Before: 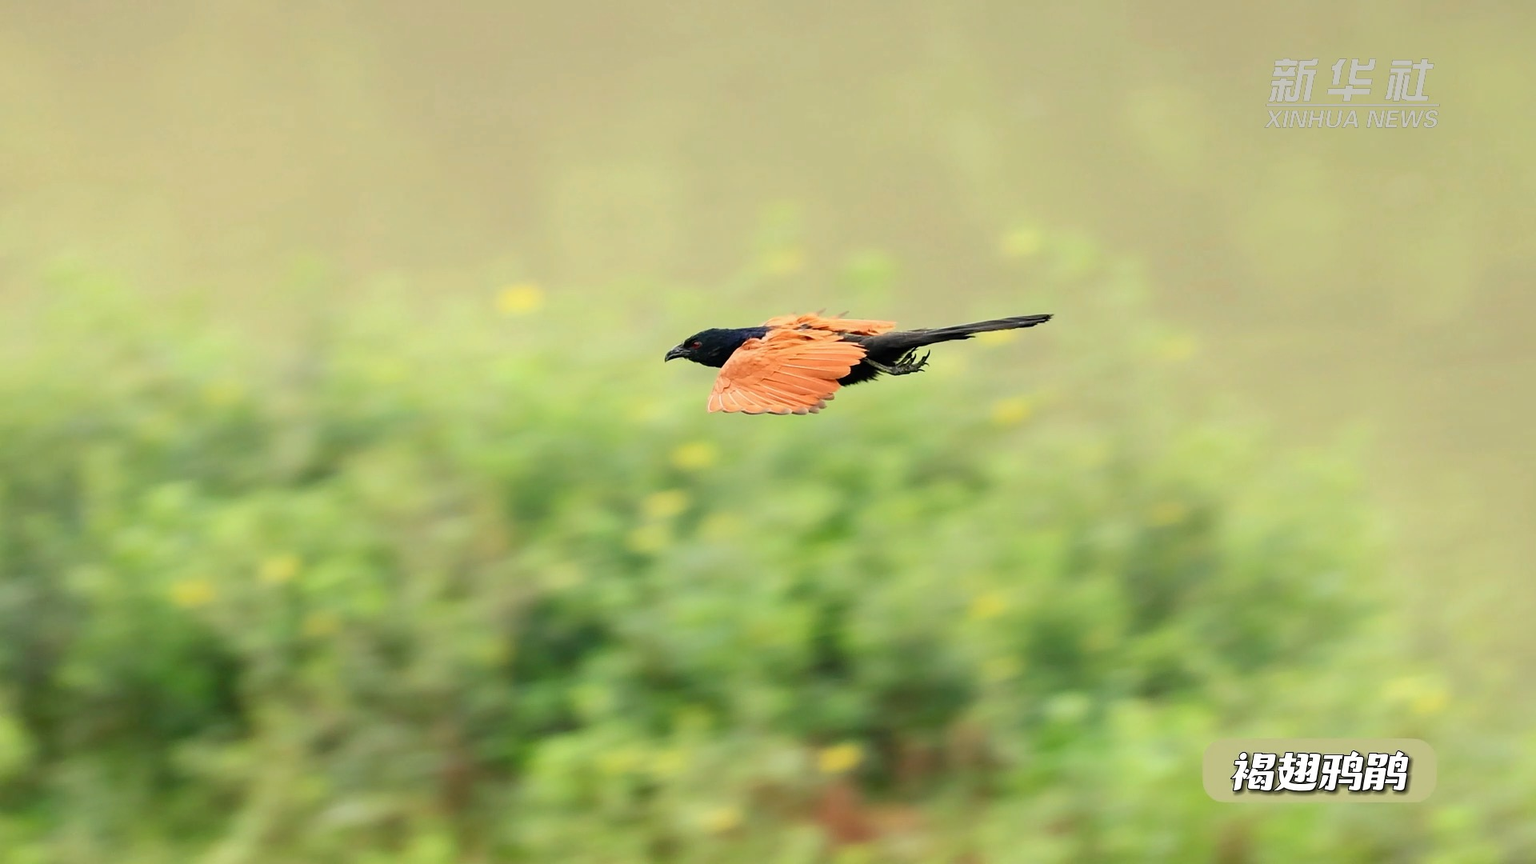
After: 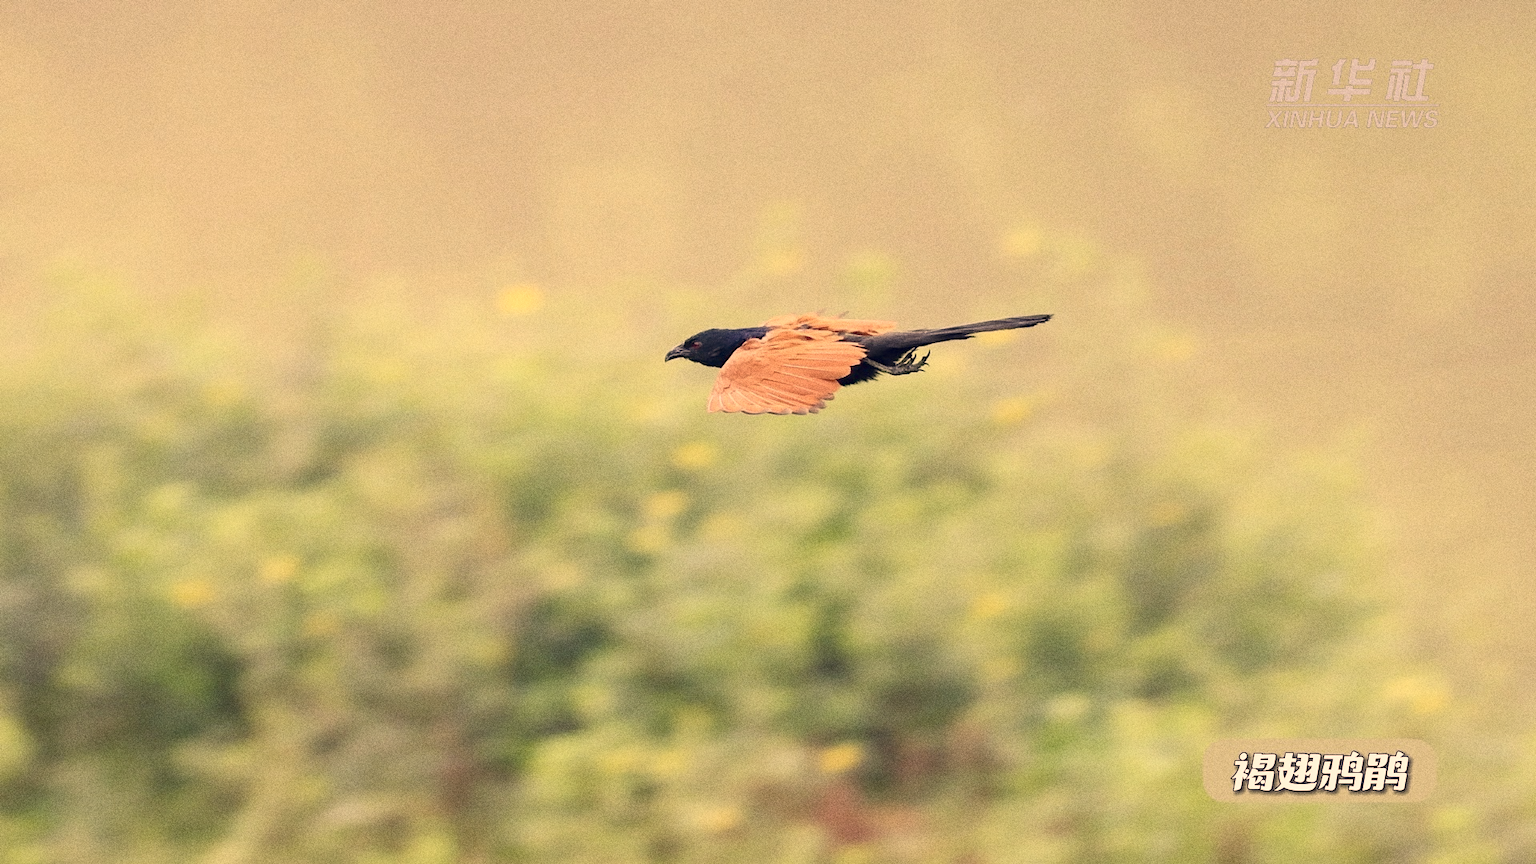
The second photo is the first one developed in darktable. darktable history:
grain: coarseness 0.09 ISO, strength 40%
color correction: highlights a* 19.59, highlights b* 27.49, shadows a* 3.46, shadows b* -17.28, saturation 0.73
